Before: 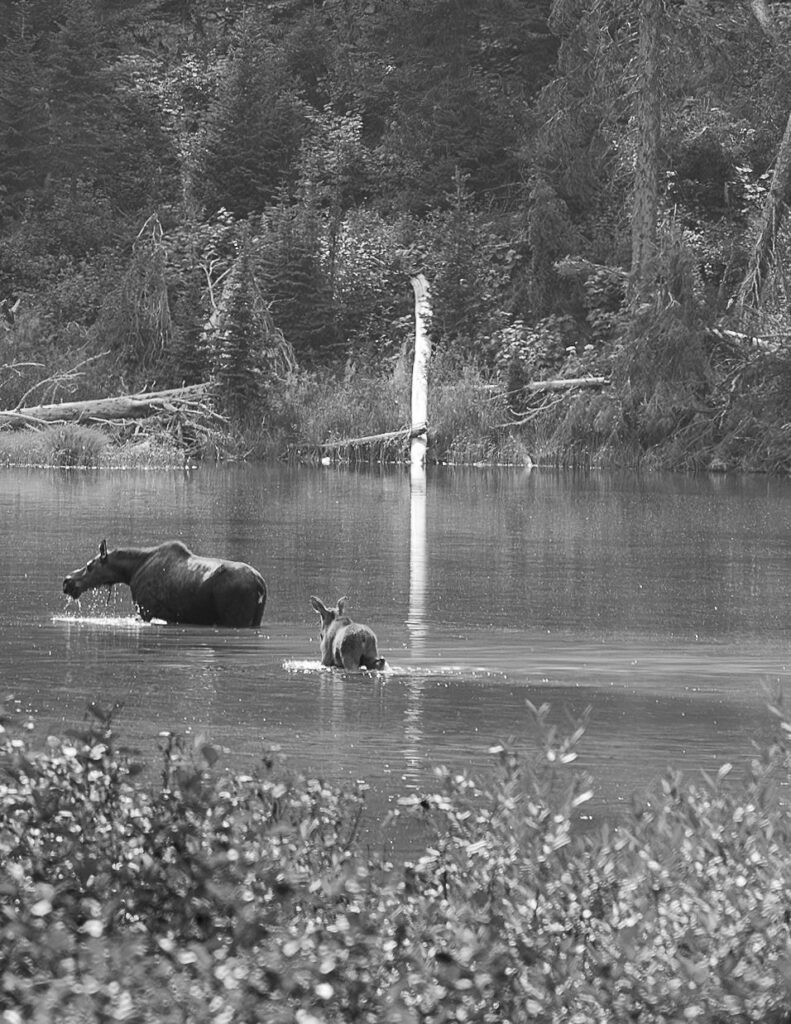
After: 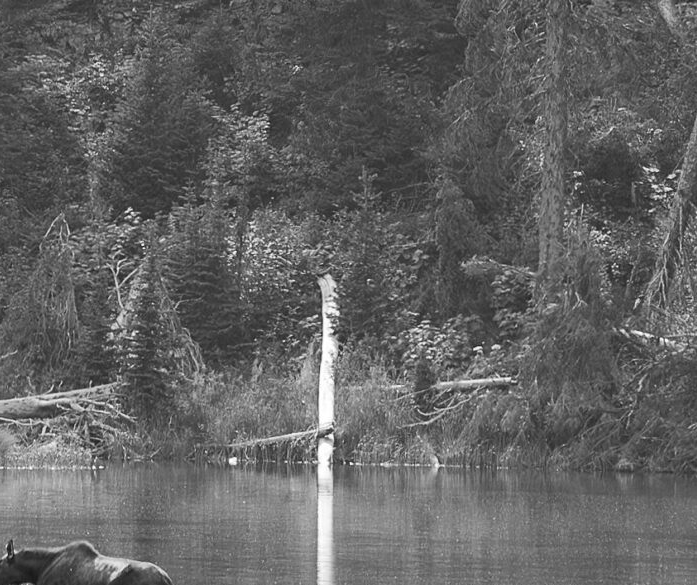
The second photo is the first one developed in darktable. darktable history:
color balance rgb: linear chroma grading › global chroma 15%, perceptual saturation grading › global saturation 30%
crop and rotate: left 11.812%, bottom 42.776%
